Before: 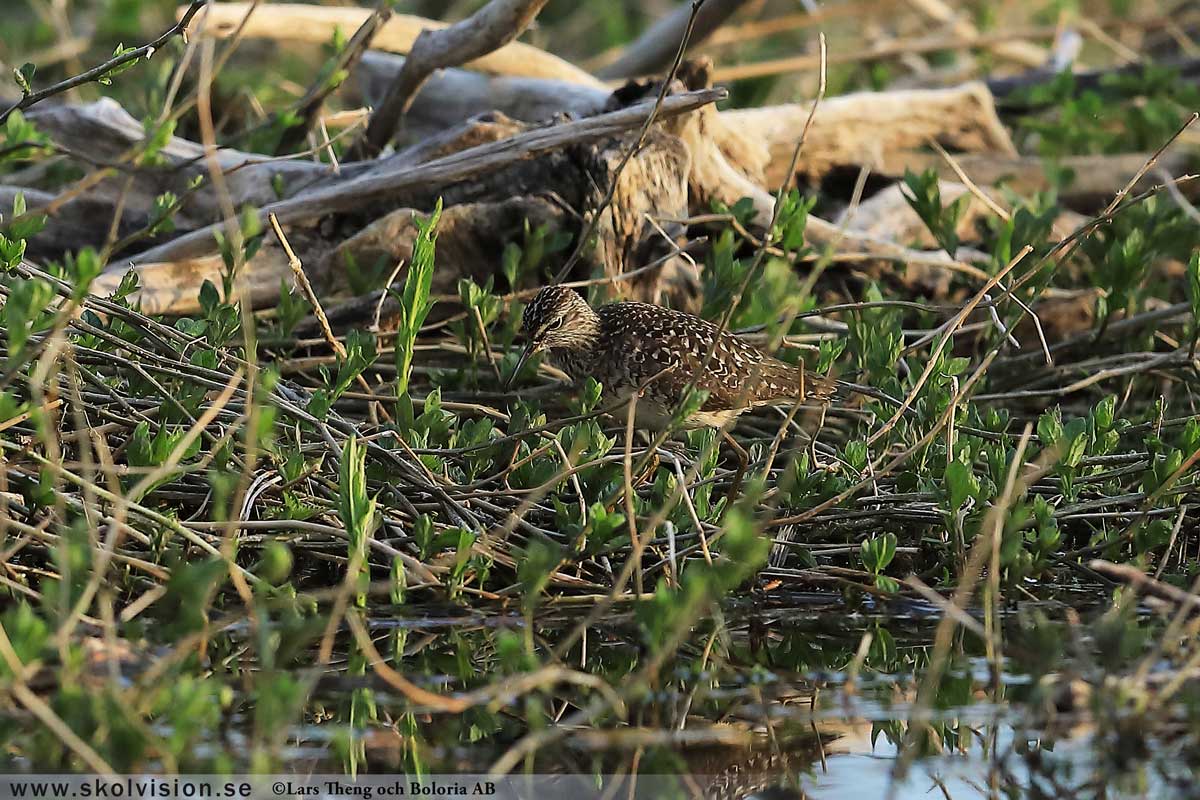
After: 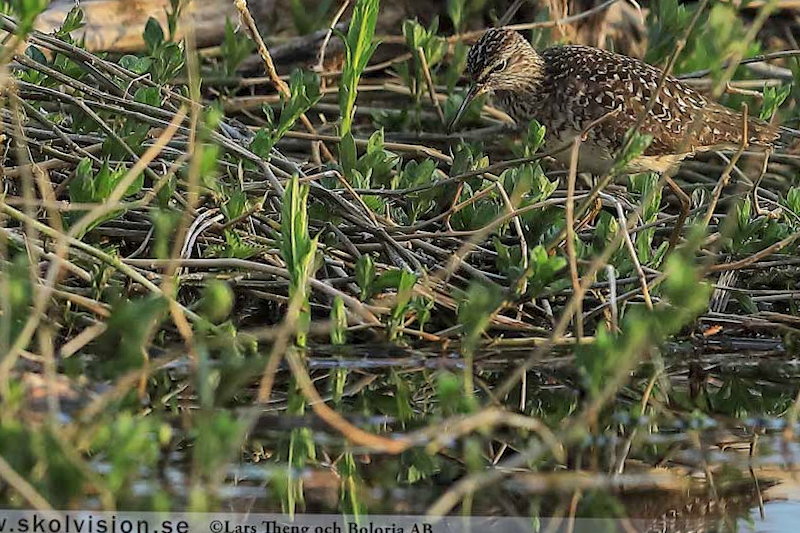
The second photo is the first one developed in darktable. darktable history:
local contrast: highlights 99%, shadows 86%, detail 160%, midtone range 0.2
exposure: black level correction -0.001, exposure 0.08 EV, compensate highlight preservation false
crop and rotate: angle -0.82°, left 3.85%, top 31.828%, right 27.992%
shadows and highlights: highlights -60
